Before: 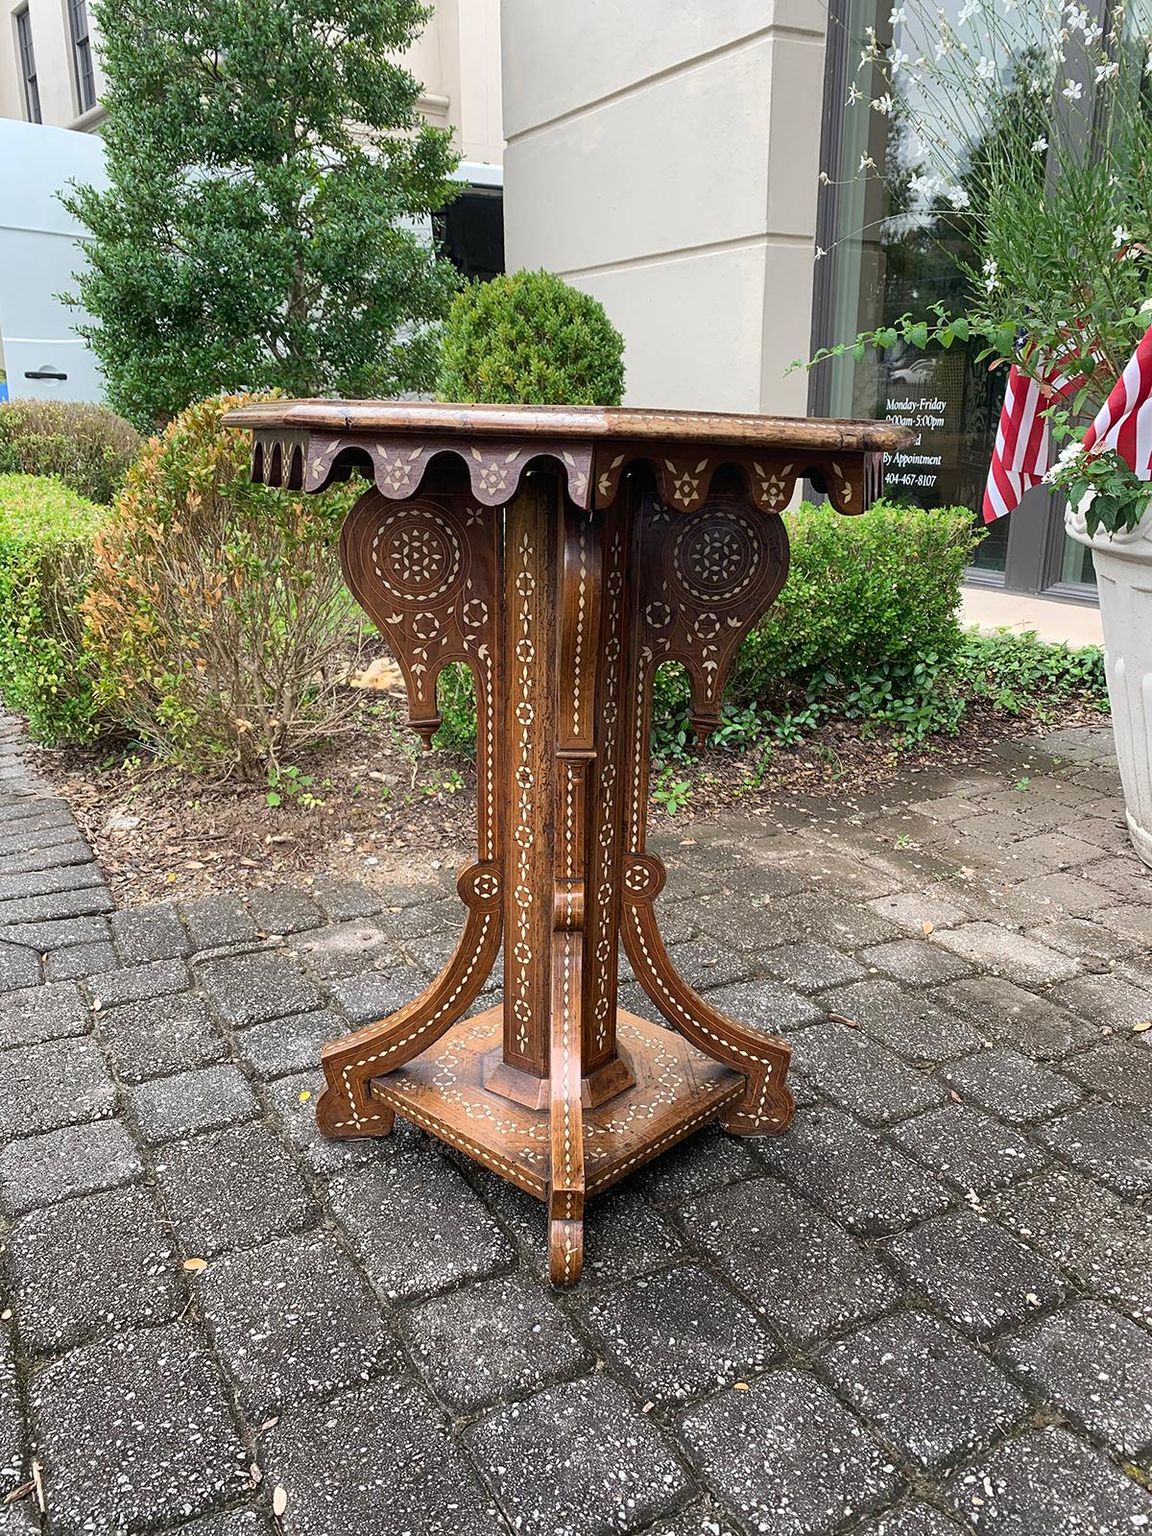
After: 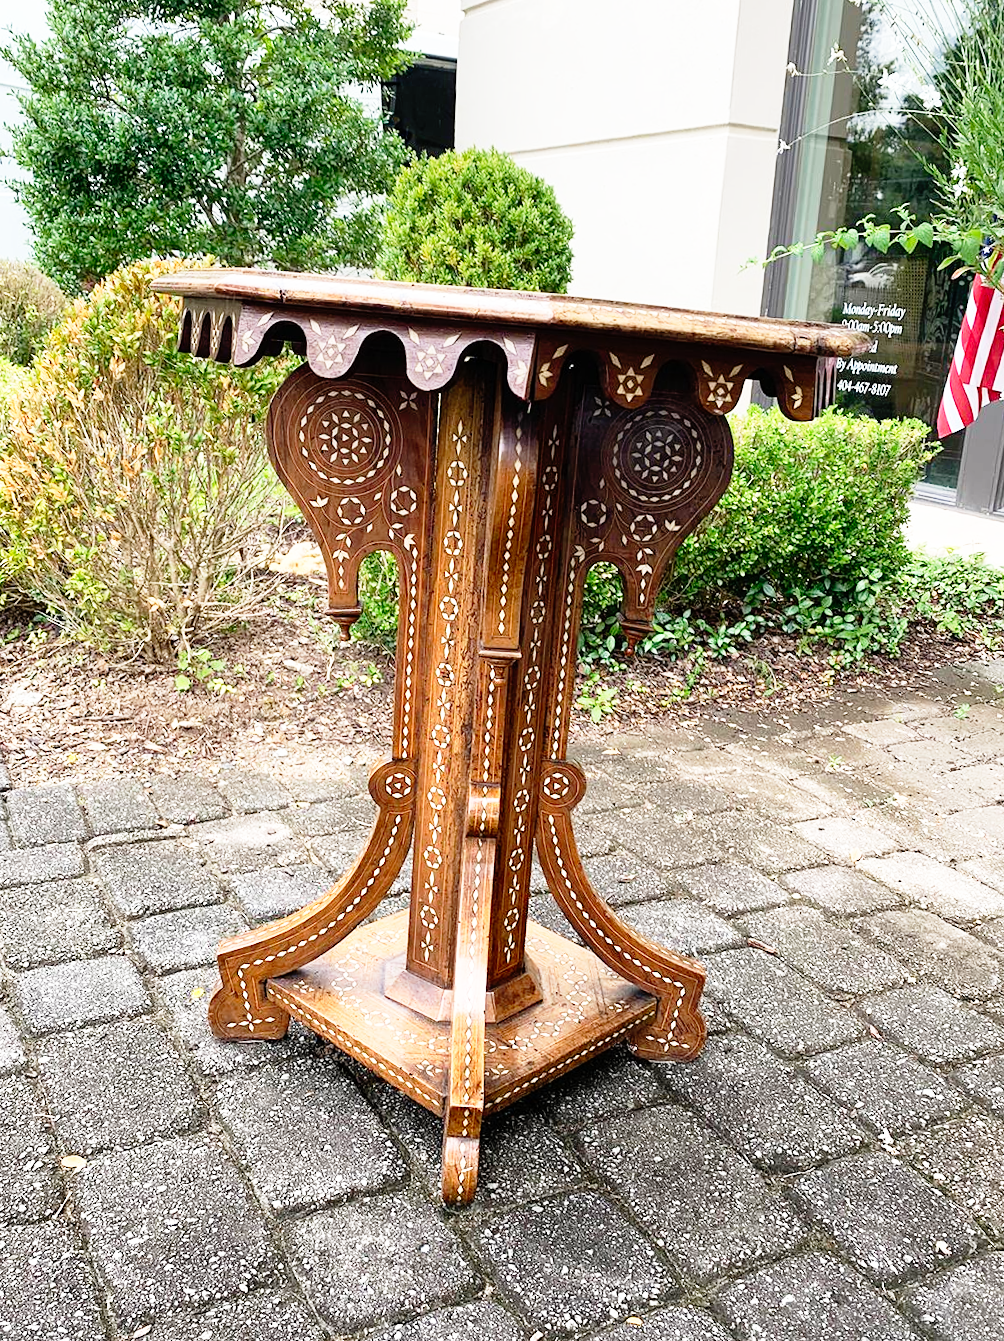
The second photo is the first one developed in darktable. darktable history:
base curve: curves: ch0 [(0, 0) (0.012, 0.01) (0.073, 0.168) (0.31, 0.711) (0.645, 0.957) (1, 1)], preserve colors none
crop and rotate: angle -3.24°, left 5.417%, top 5.197%, right 4.694%, bottom 4.761%
